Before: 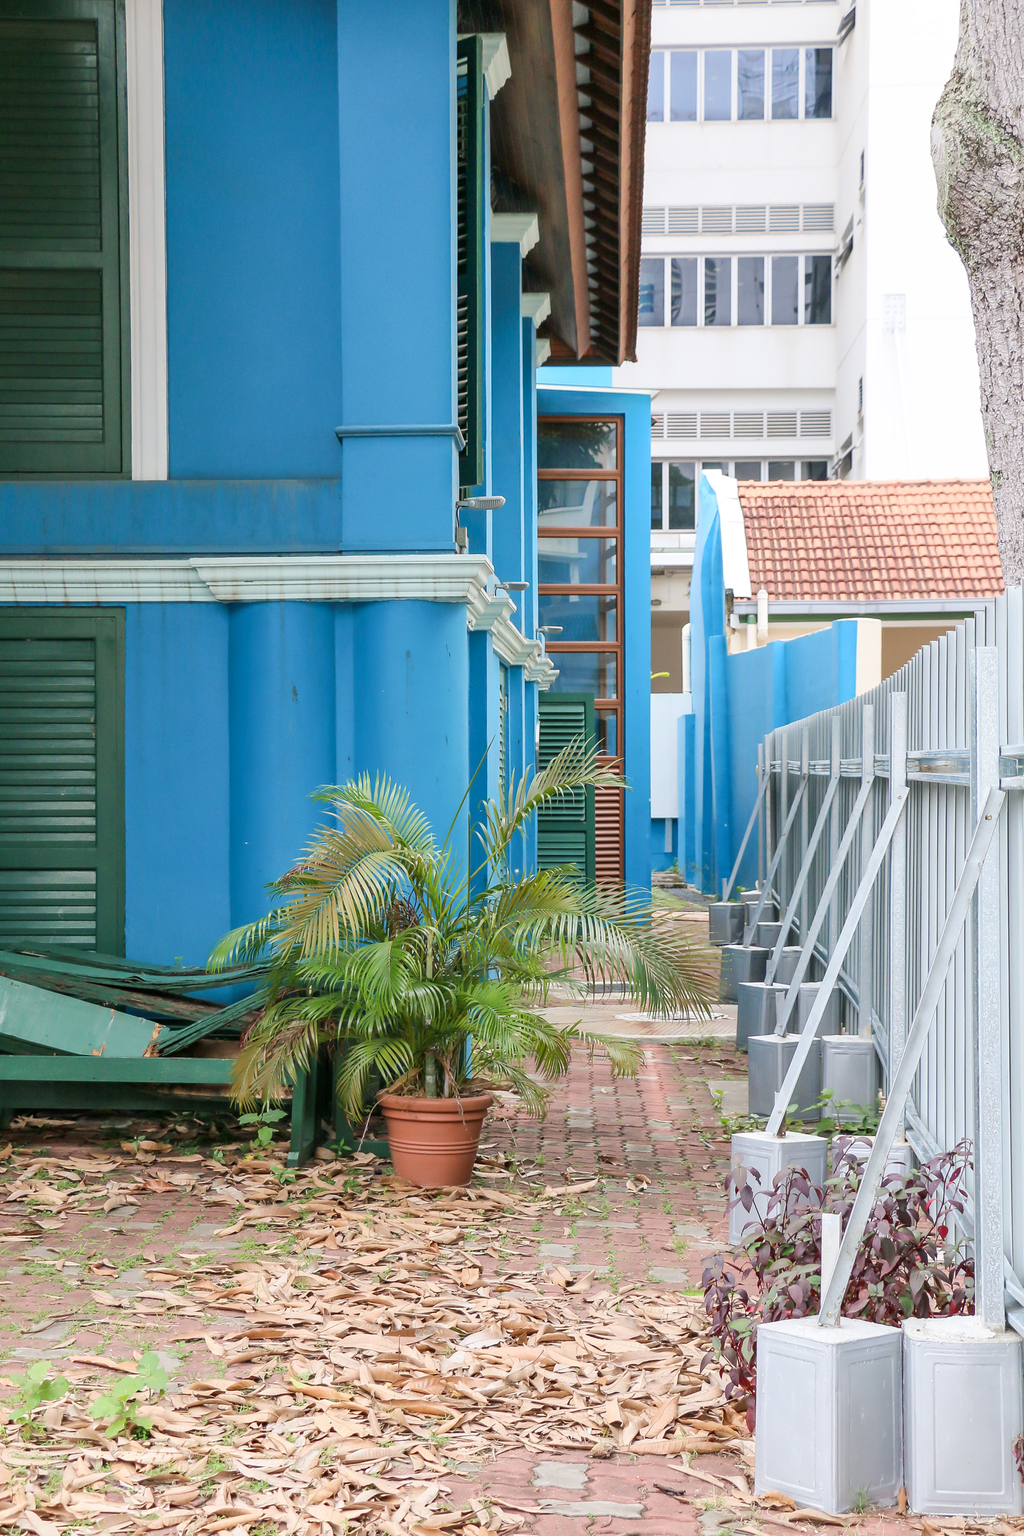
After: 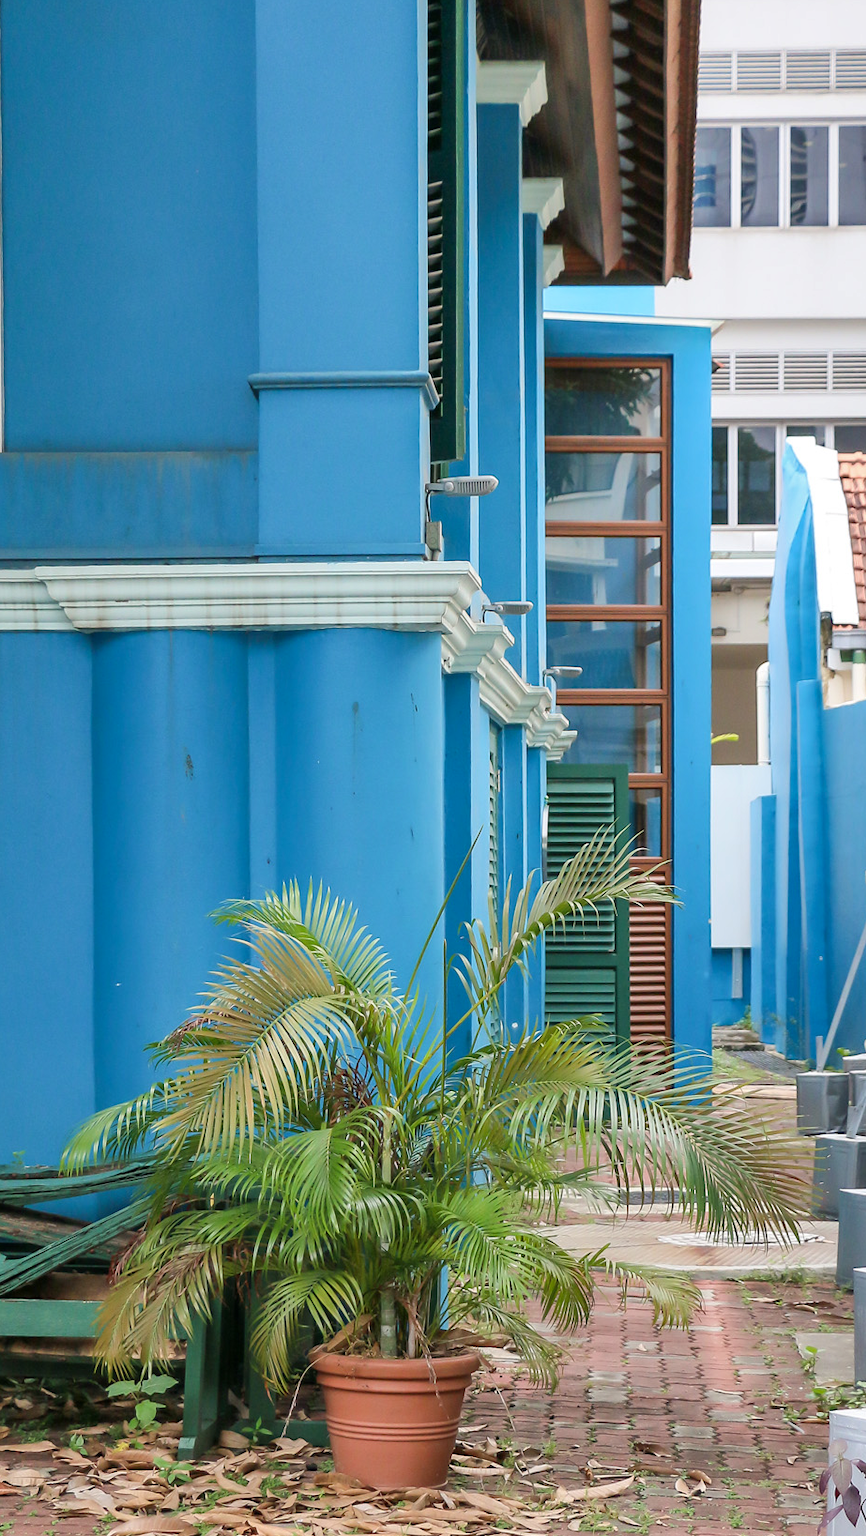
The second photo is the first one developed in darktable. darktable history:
shadows and highlights: radius 133.83, soften with gaussian
crop: left 16.202%, top 11.208%, right 26.045%, bottom 20.557%
rotate and perspective: automatic cropping off
